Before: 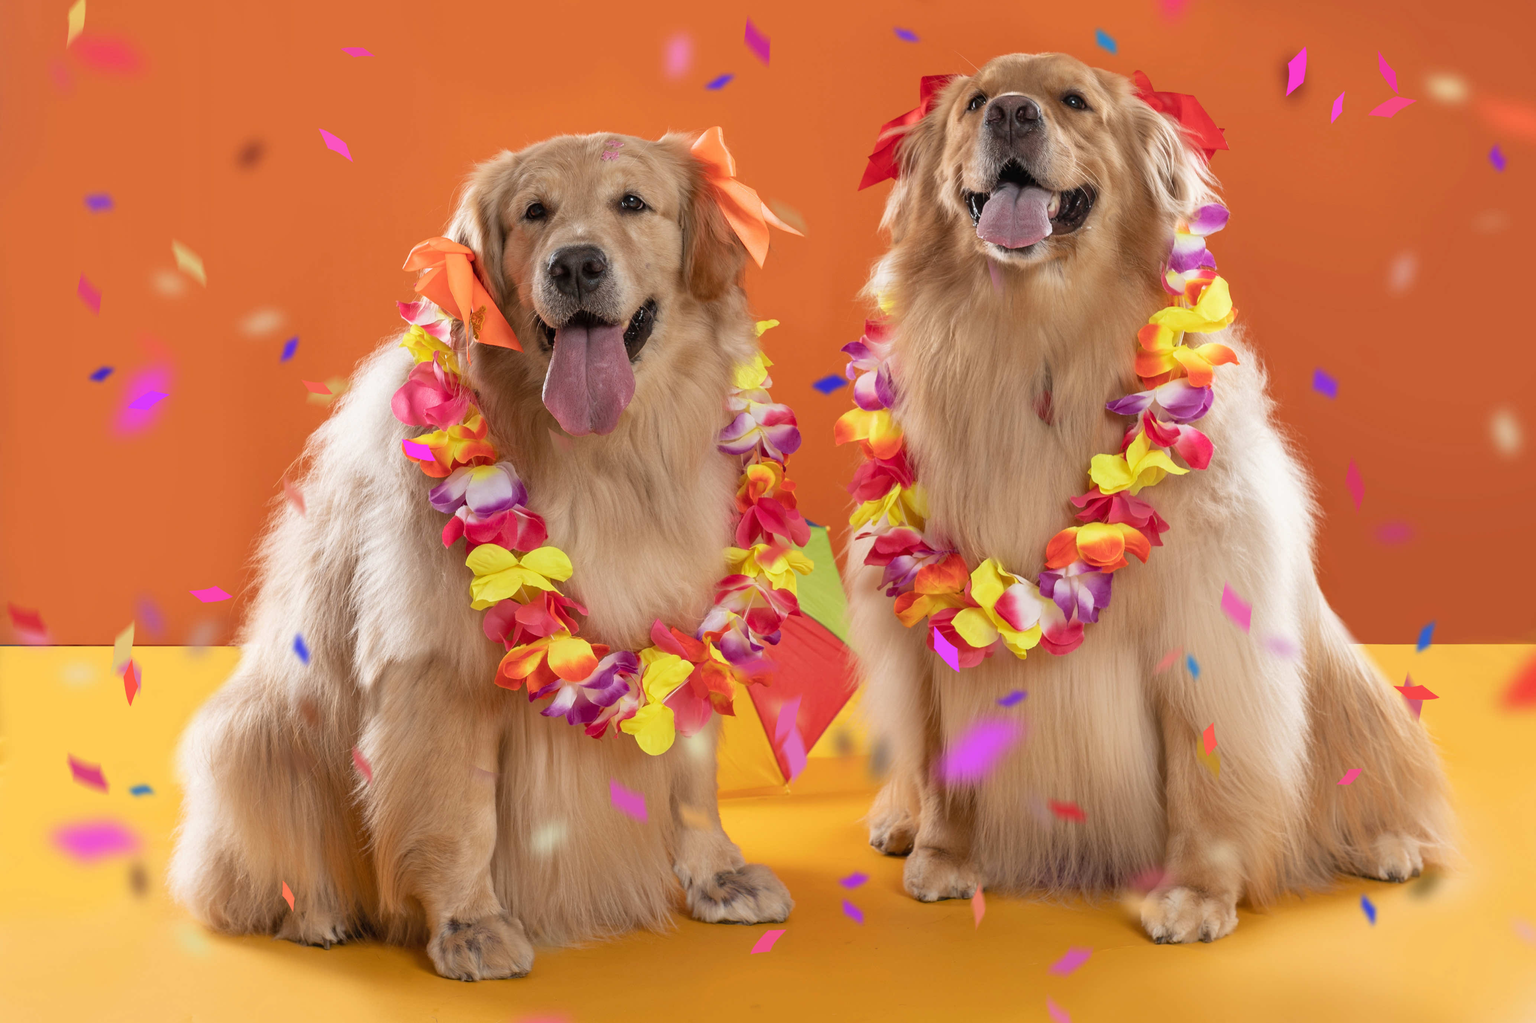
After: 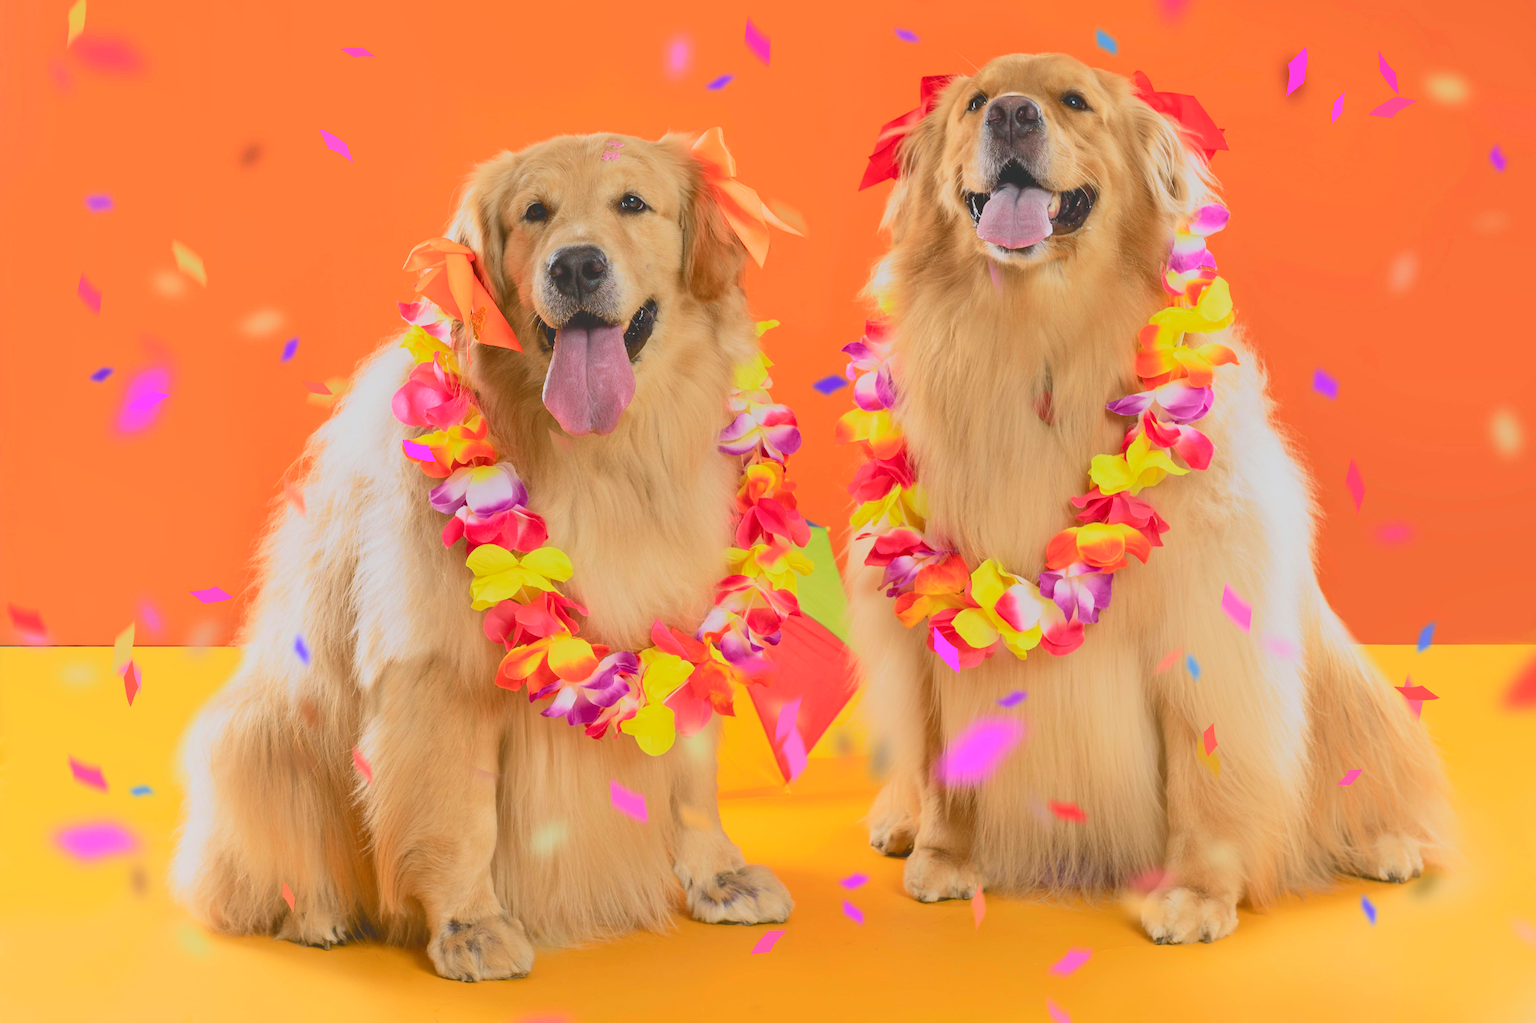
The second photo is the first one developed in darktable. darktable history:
white balance: red 1.004, blue 1.024
tone curve: curves: ch0 [(0, 0.03) (0.113, 0.087) (0.207, 0.184) (0.515, 0.612) (0.712, 0.793) (1, 0.946)]; ch1 [(0, 0) (0.172, 0.123) (0.317, 0.279) (0.414, 0.382) (0.476, 0.479) (0.505, 0.498) (0.534, 0.534) (0.621, 0.65) (0.709, 0.764) (1, 1)]; ch2 [(0, 0) (0.411, 0.424) (0.505, 0.505) (0.521, 0.524) (0.537, 0.57) (0.65, 0.699) (1, 1)], color space Lab, independent channels, preserve colors none
local contrast: detail 70%
